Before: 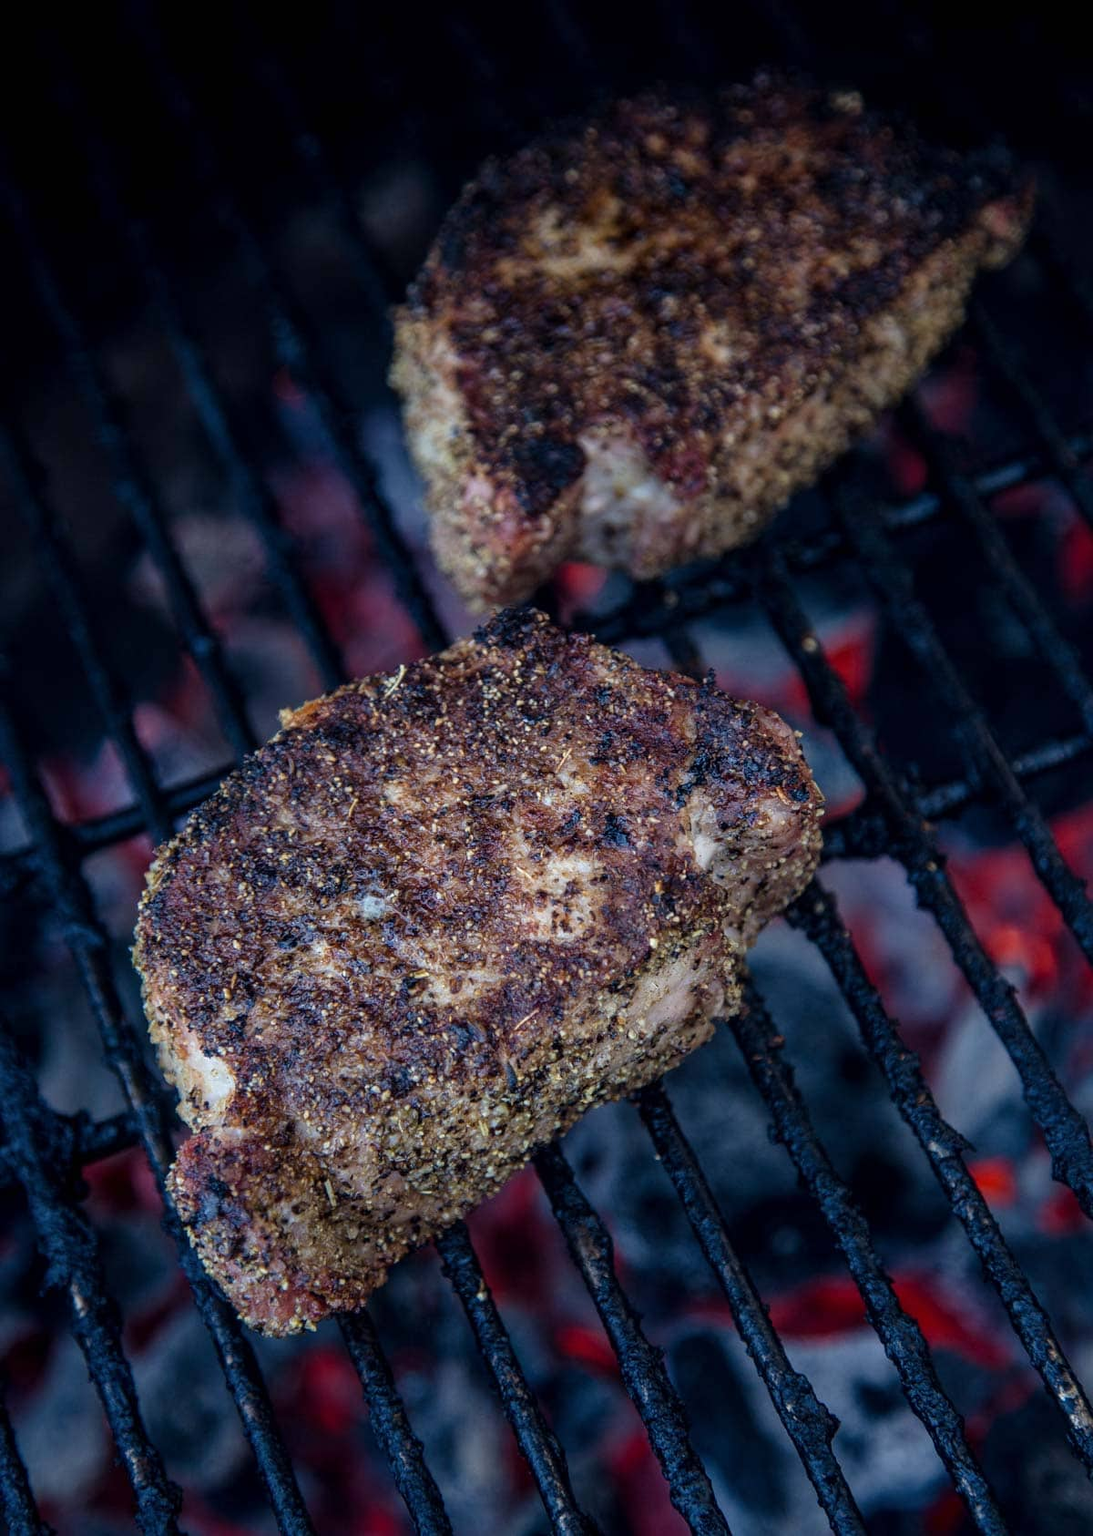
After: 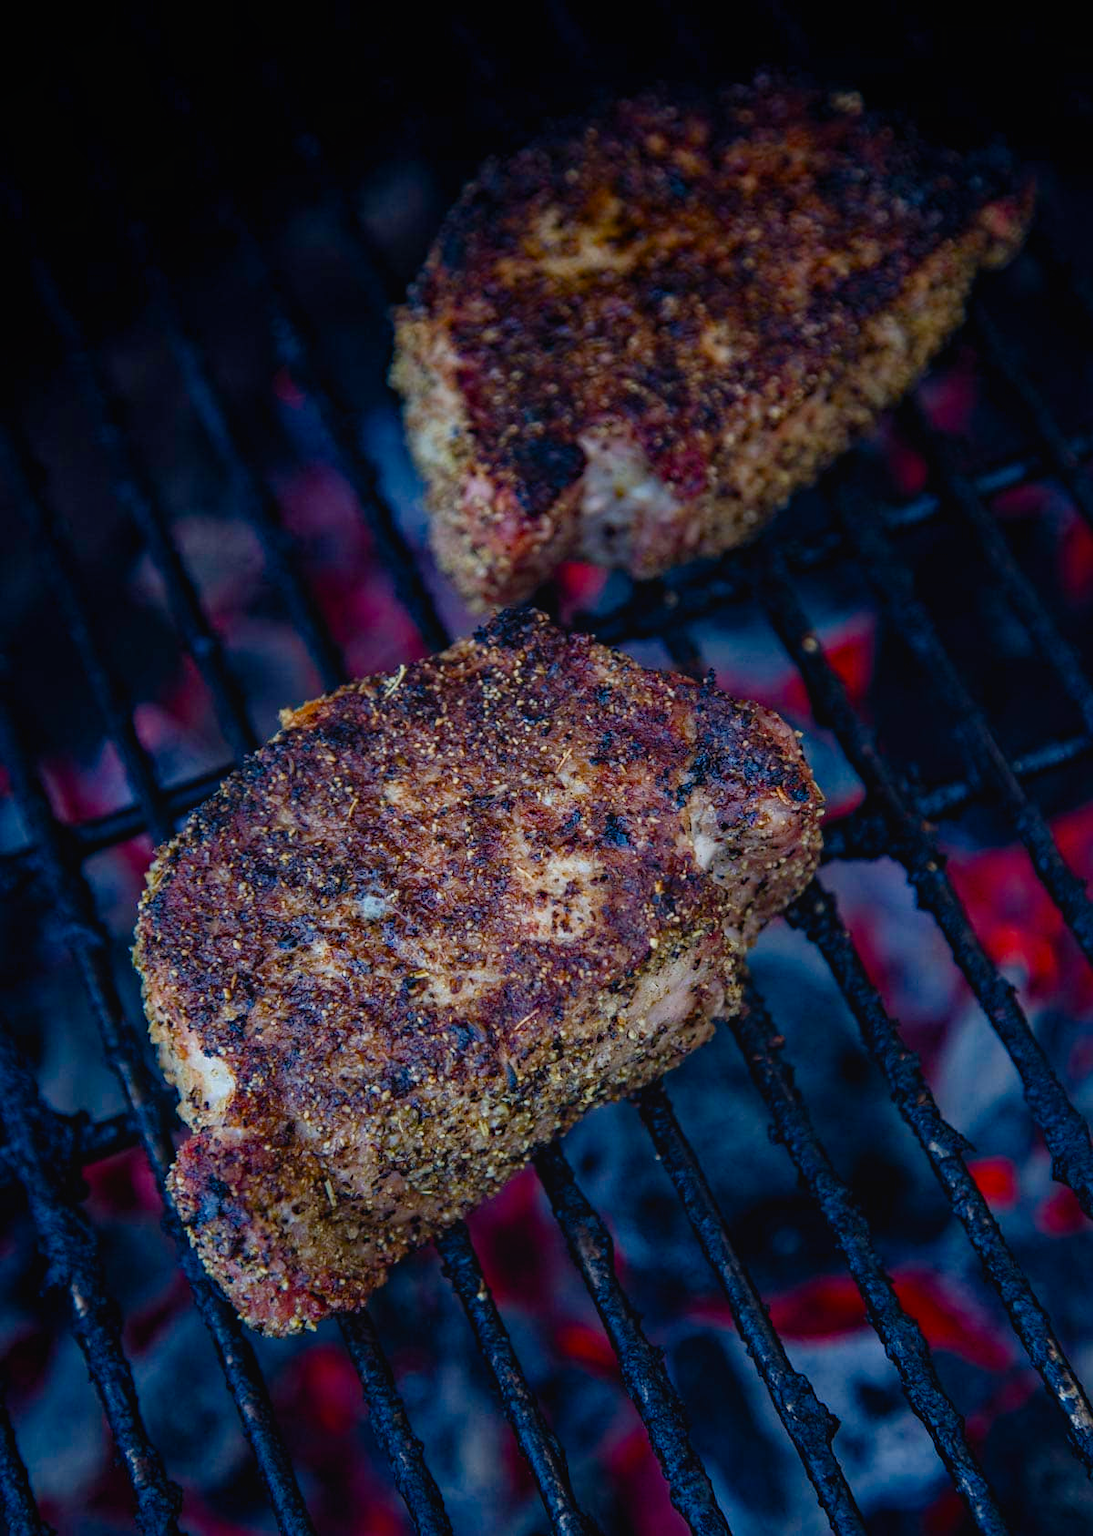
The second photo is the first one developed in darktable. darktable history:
haze removal: compatibility mode true
color balance rgb: perceptual saturation grading › global saturation 20%, perceptual saturation grading › highlights -25.424%, perceptual saturation grading › shadows 25.805%, global vibrance 20.206%
contrast brightness saturation: contrast 0.103, brightness 0.021, saturation 0.021
local contrast: highlights 70%, shadows 65%, detail 83%, midtone range 0.319
